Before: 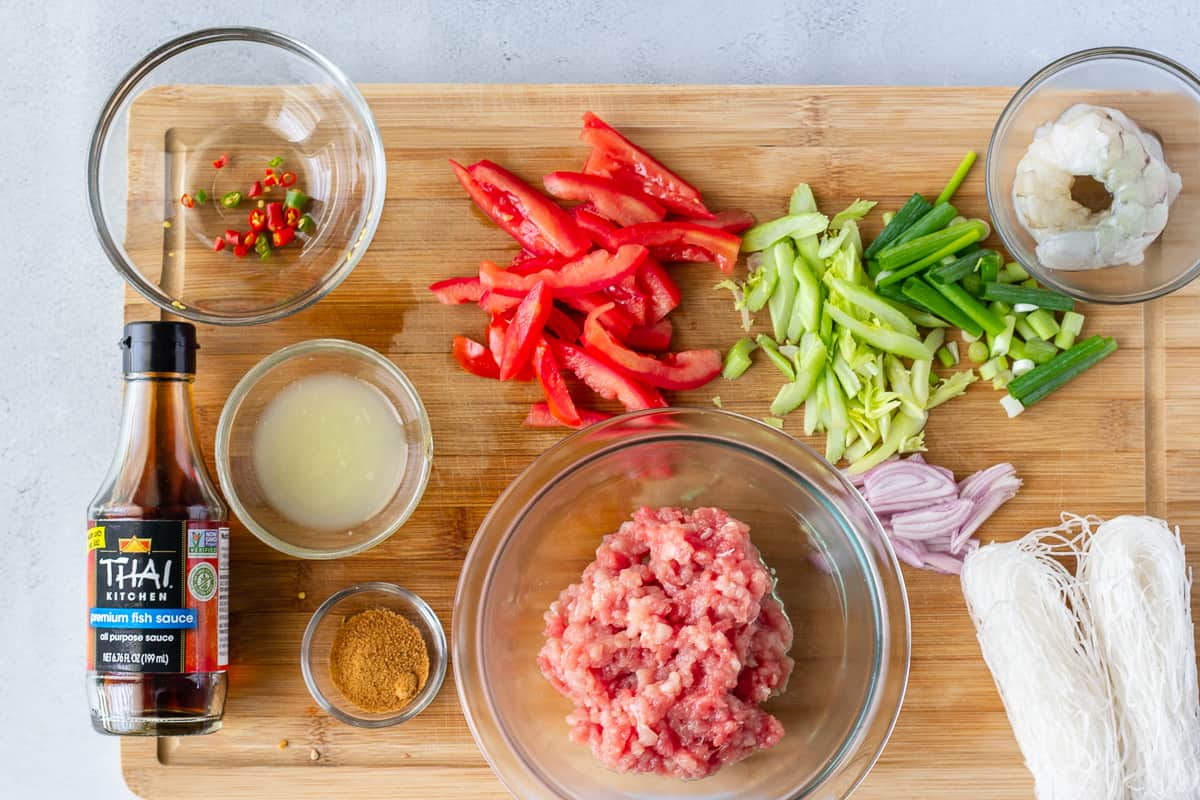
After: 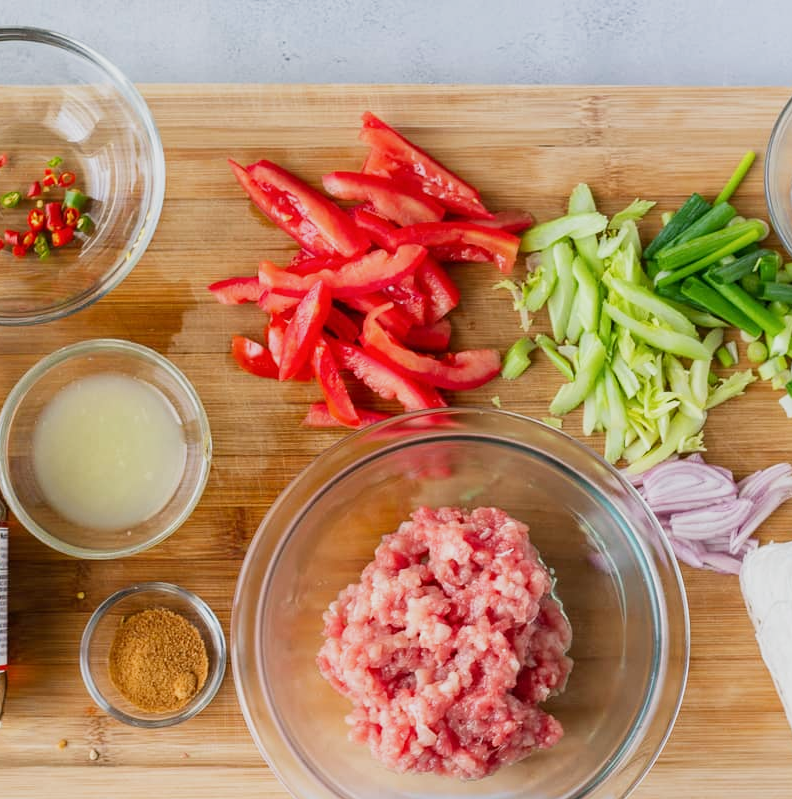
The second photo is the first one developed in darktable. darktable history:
sigmoid: contrast 1.22, skew 0.65
crop and rotate: left 18.442%, right 15.508%
